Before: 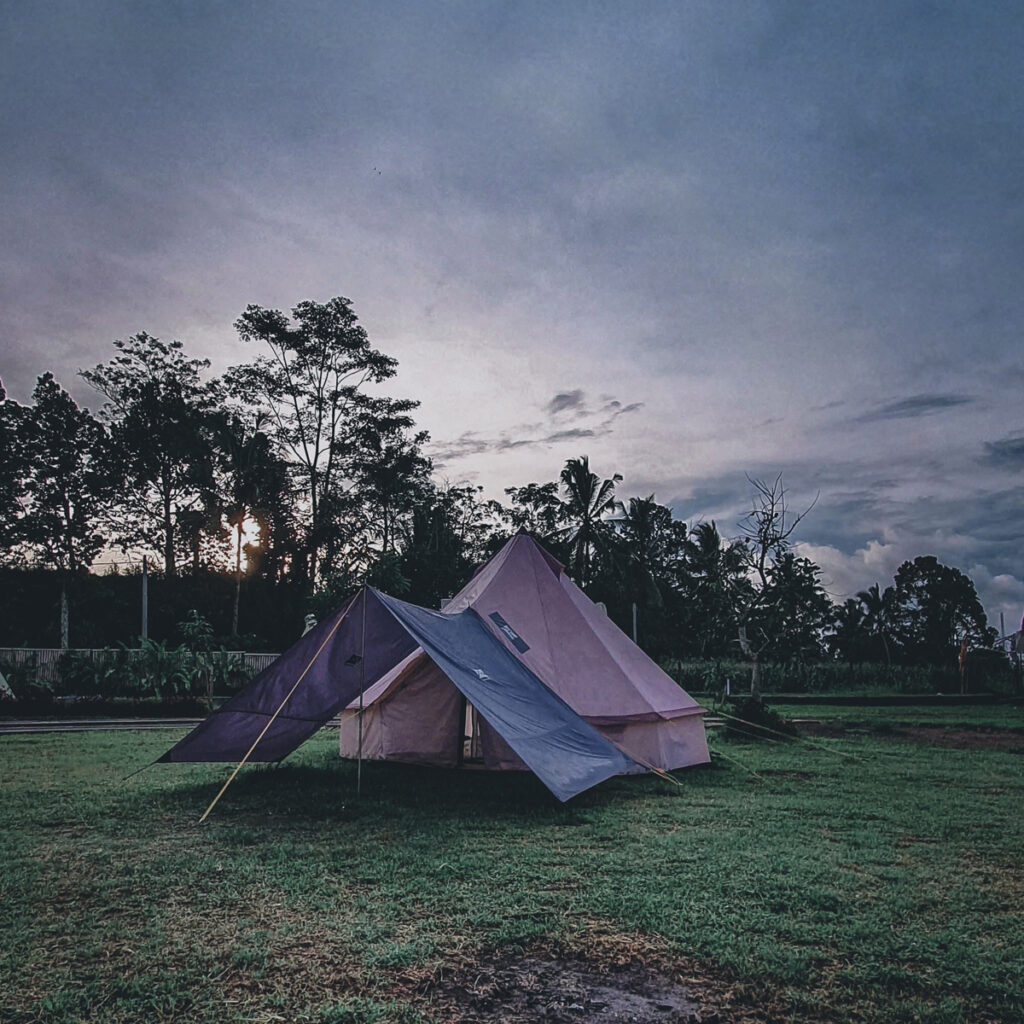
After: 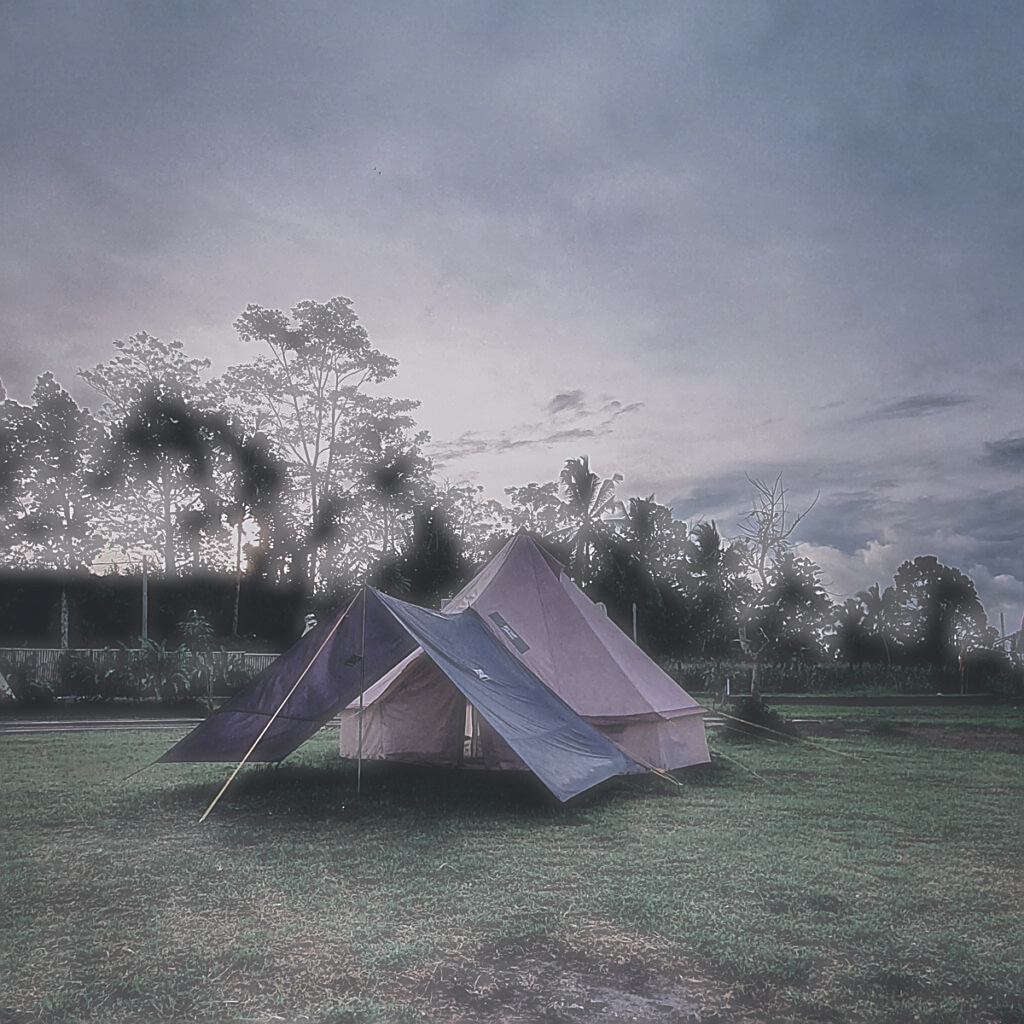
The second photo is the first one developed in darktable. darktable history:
sharpen: amount 0.901
haze removal: strength -0.9, distance 0.225, compatibility mode true, adaptive false
